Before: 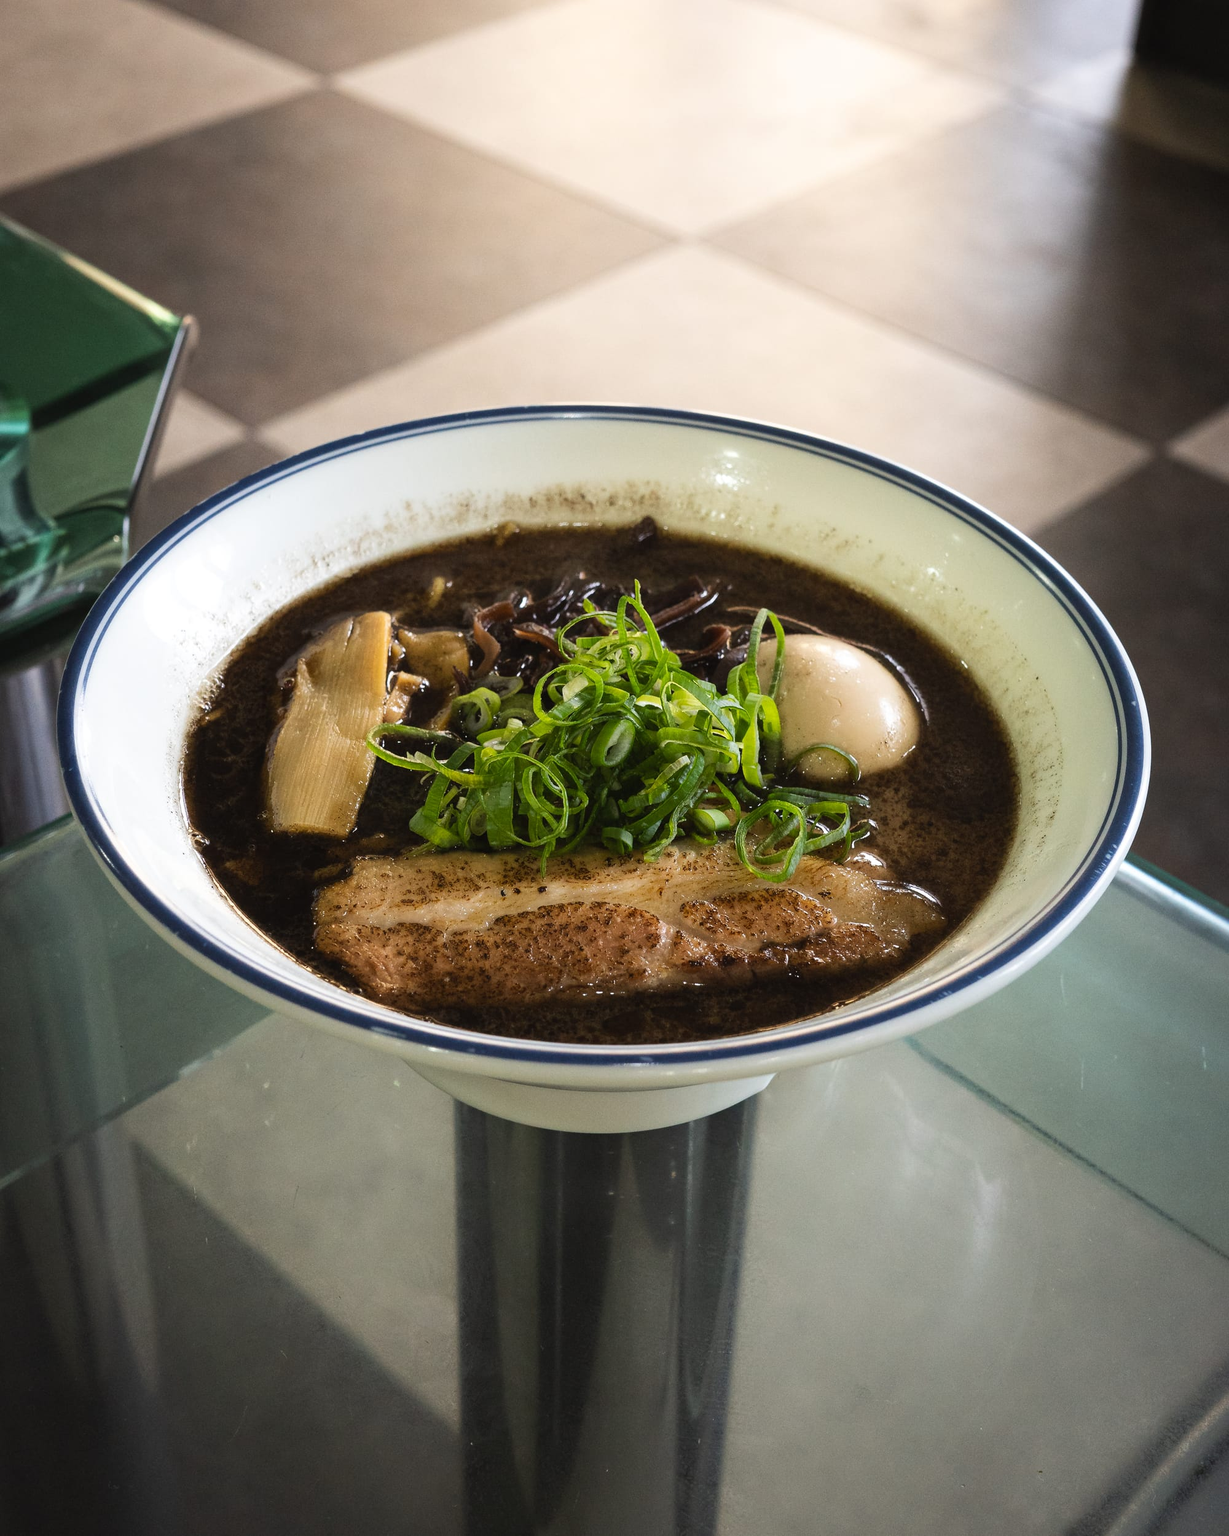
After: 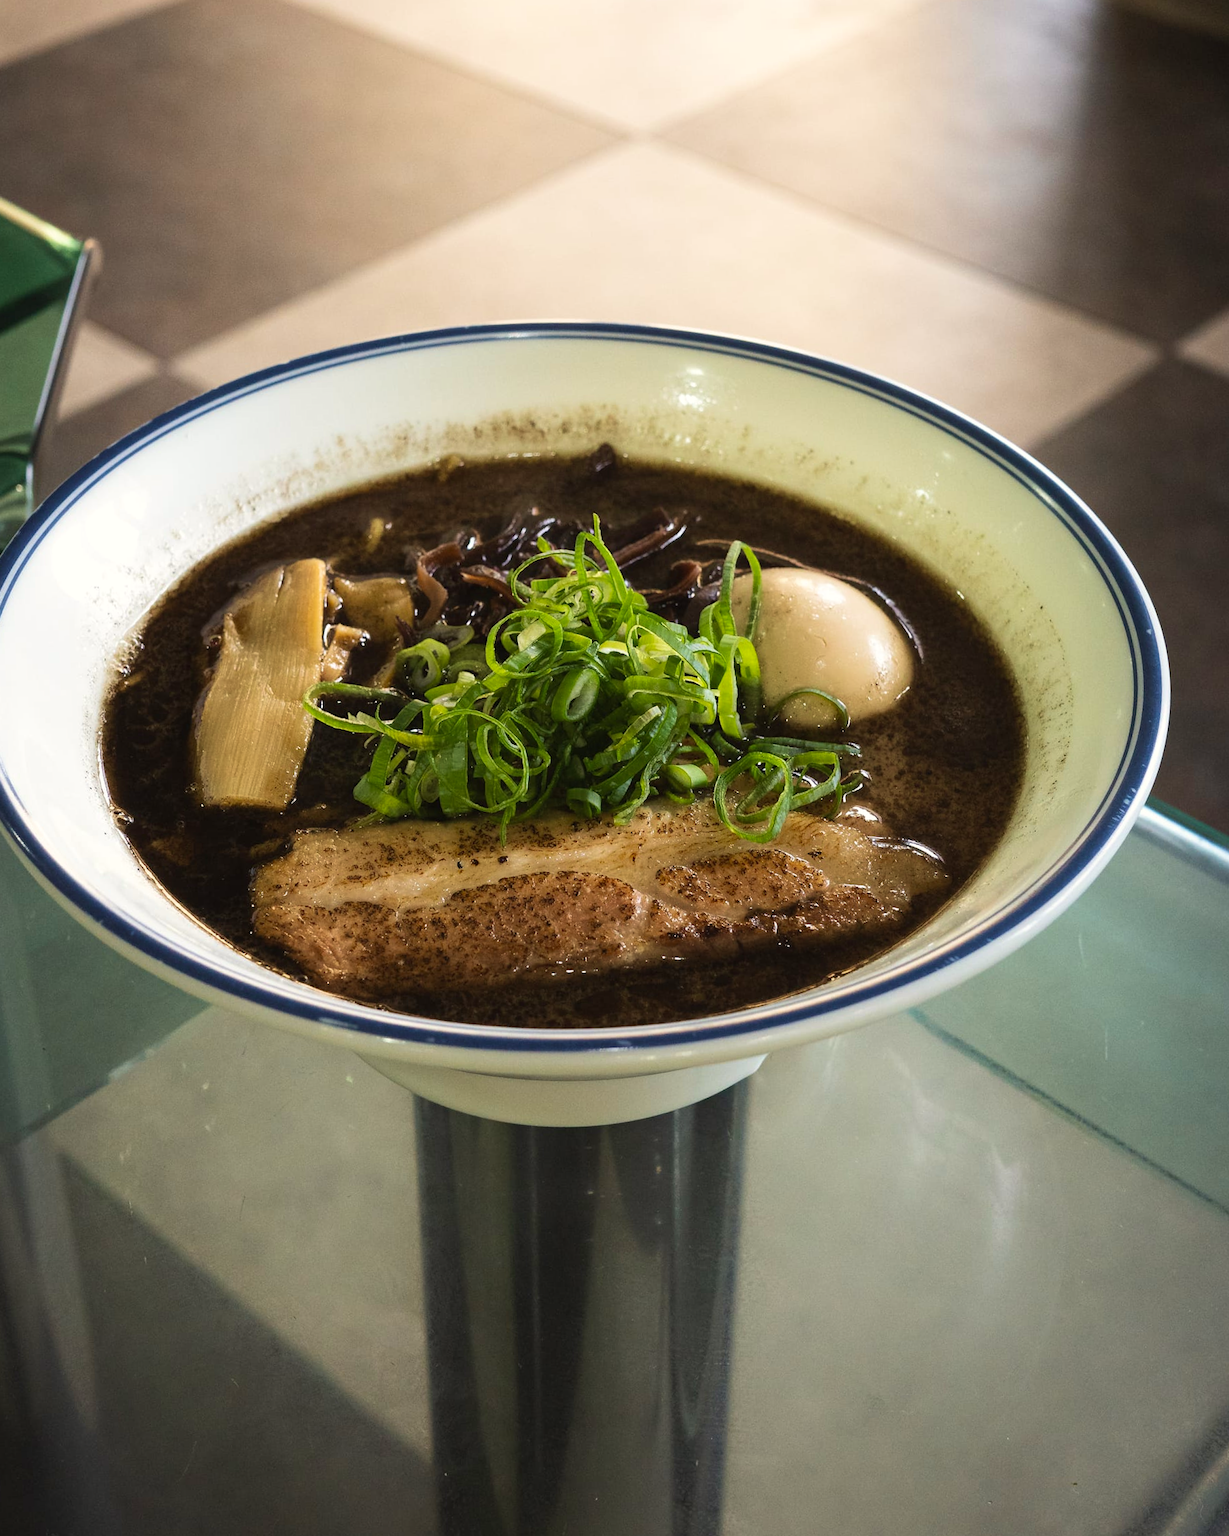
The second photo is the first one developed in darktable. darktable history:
color correction: highlights b* 3
velvia: on, module defaults
crop and rotate: angle 1.96°, left 5.673%, top 5.673%
